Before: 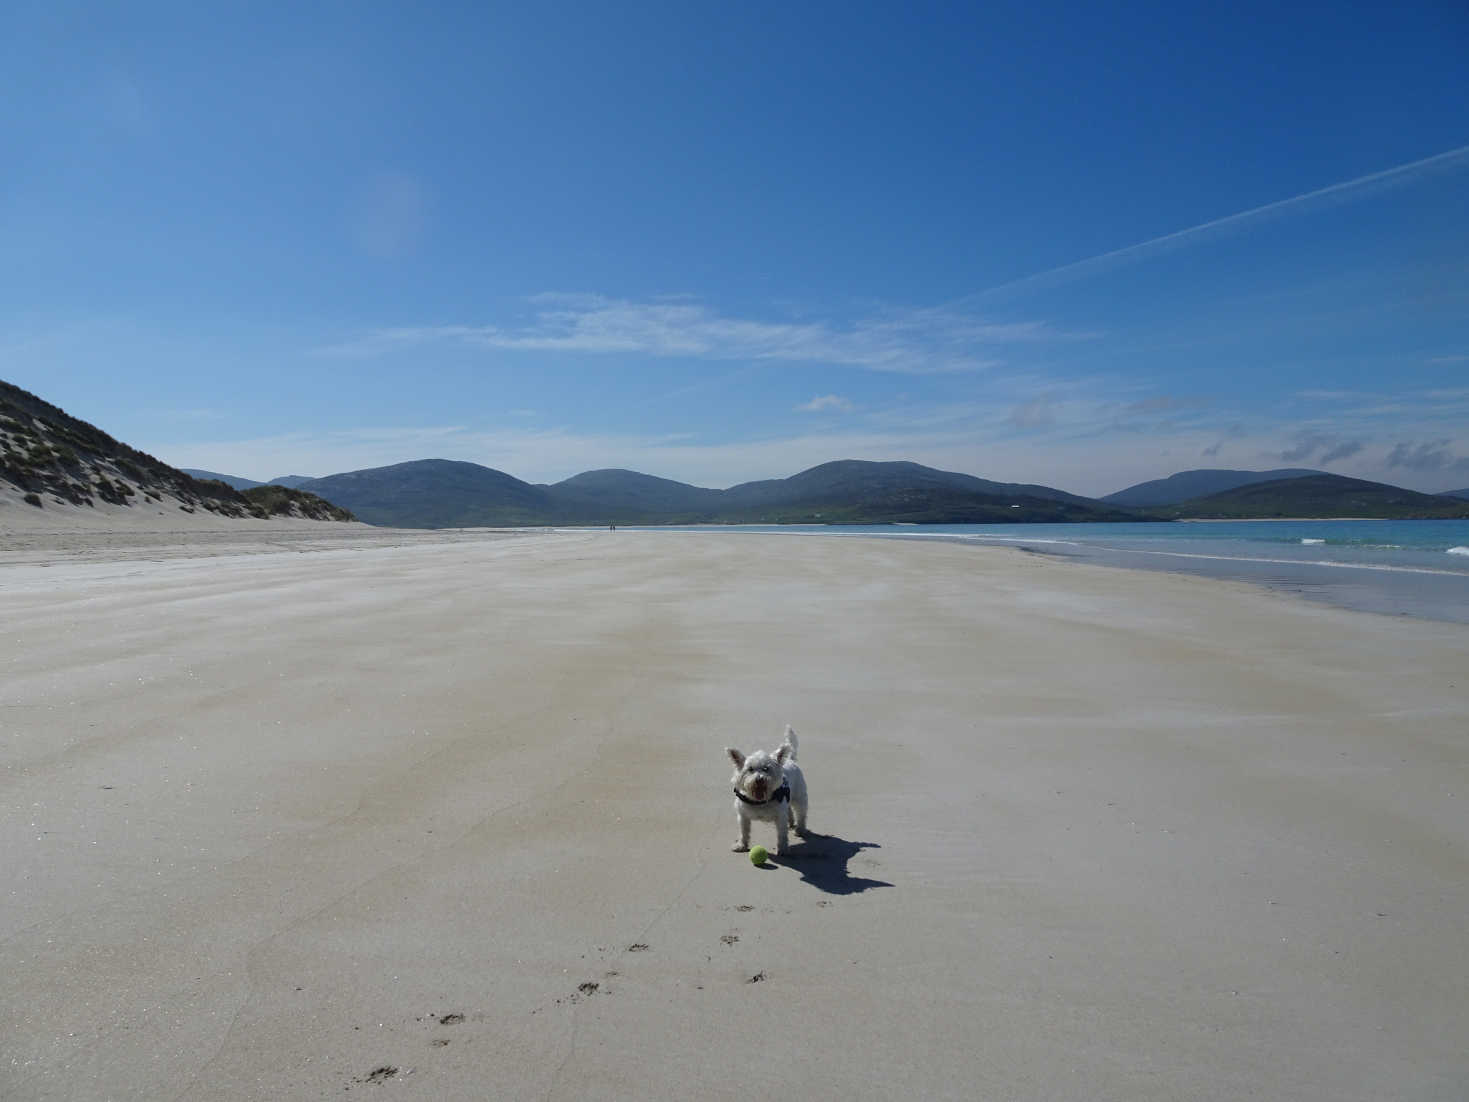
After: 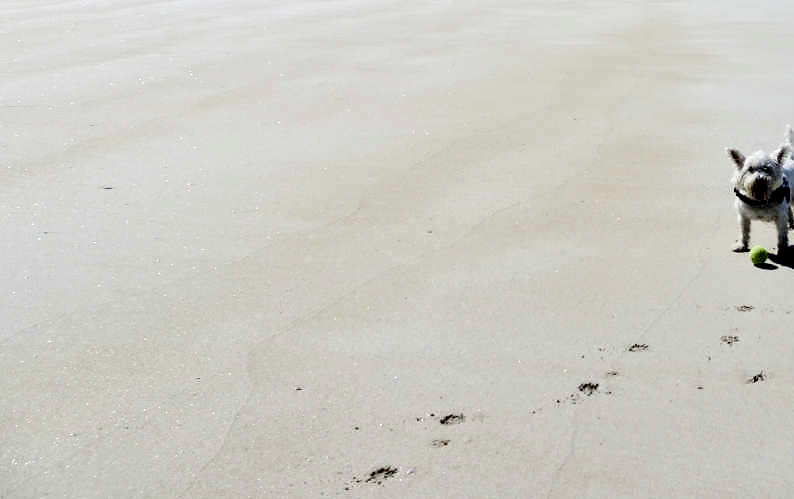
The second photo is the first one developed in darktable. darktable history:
filmic rgb: black relative exposure -5.01 EV, white relative exposure 3.96 EV, hardness 2.9, contrast 1.296, highlights saturation mix -30.95%, iterations of high-quality reconstruction 0
crop and rotate: top 54.532%, right 45.908%, bottom 0.122%
exposure: black level correction 0, exposure 0.499 EV, compensate highlight preservation false
color balance rgb: global offset › luminance -0.88%, perceptual saturation grading › global saturation 35.008%, perceptual saturation grading › highlights -29.843%, perceptual saturation grading › shadows 35.267%, global vibrance 19.361%
tone equalizer: -8 EV -0.725 EV, -7 EV -0.668 EV, -6 EV -0.637 EV, -5 EV -0.39 EV, -3 EV 0.374 EV, -2 EV 0.6 EV, -1 EV 0.693 EV, +0 EV 0.753 EV, edges refinement/feathering 500, mask exposure compensation -1.57 EV, preserve details no
